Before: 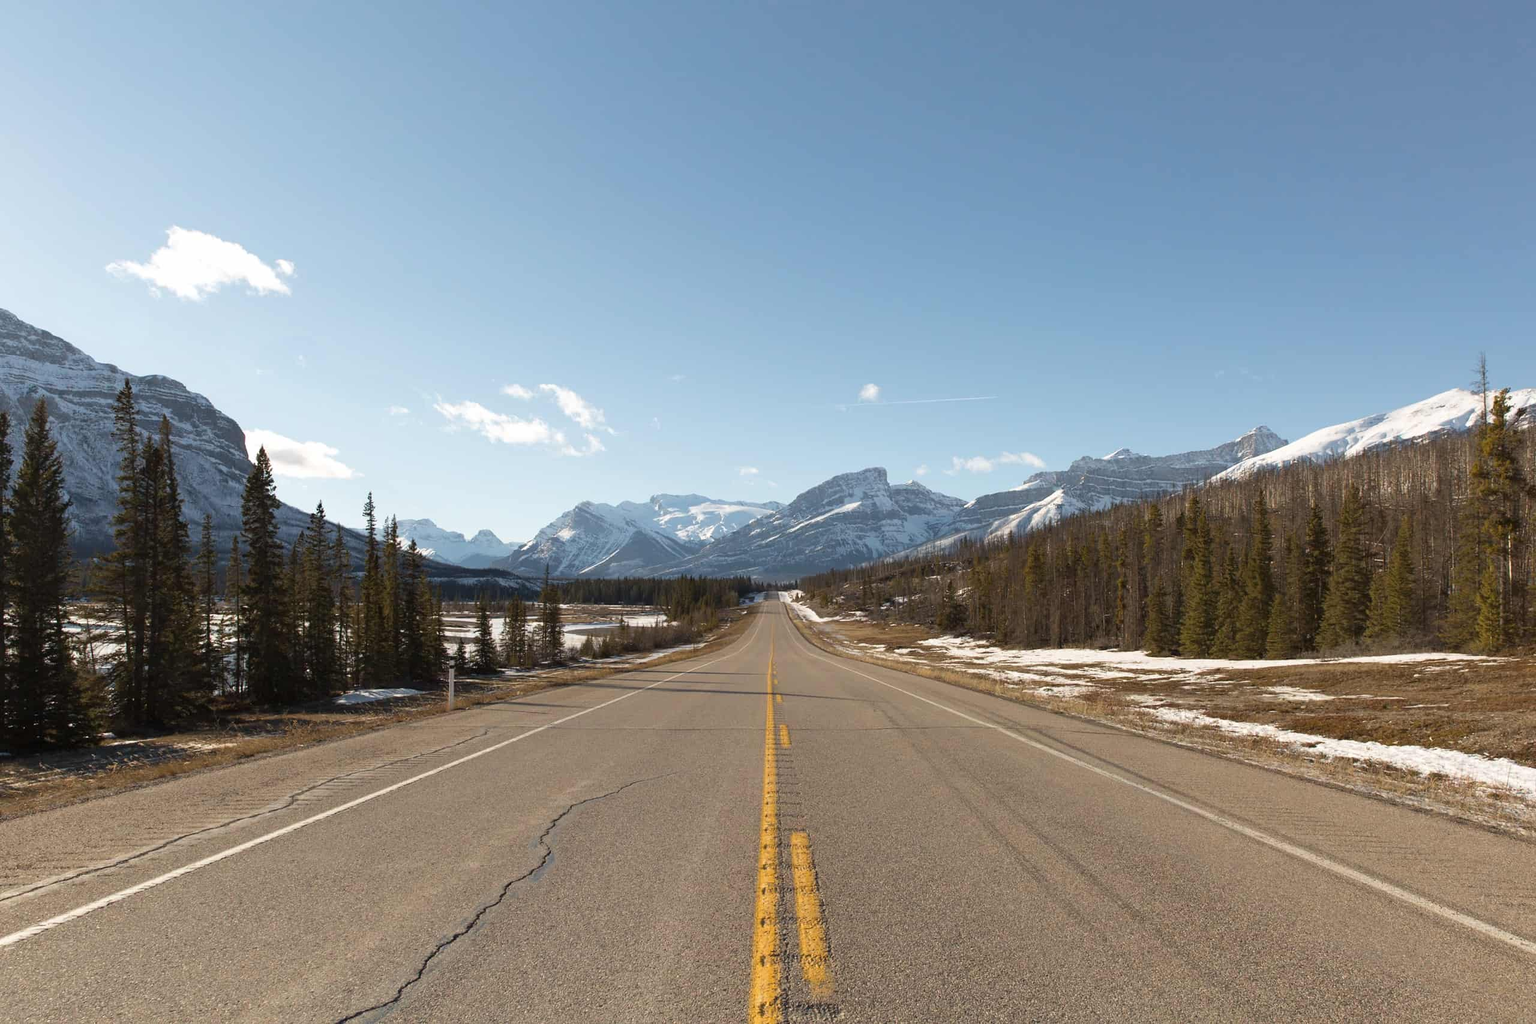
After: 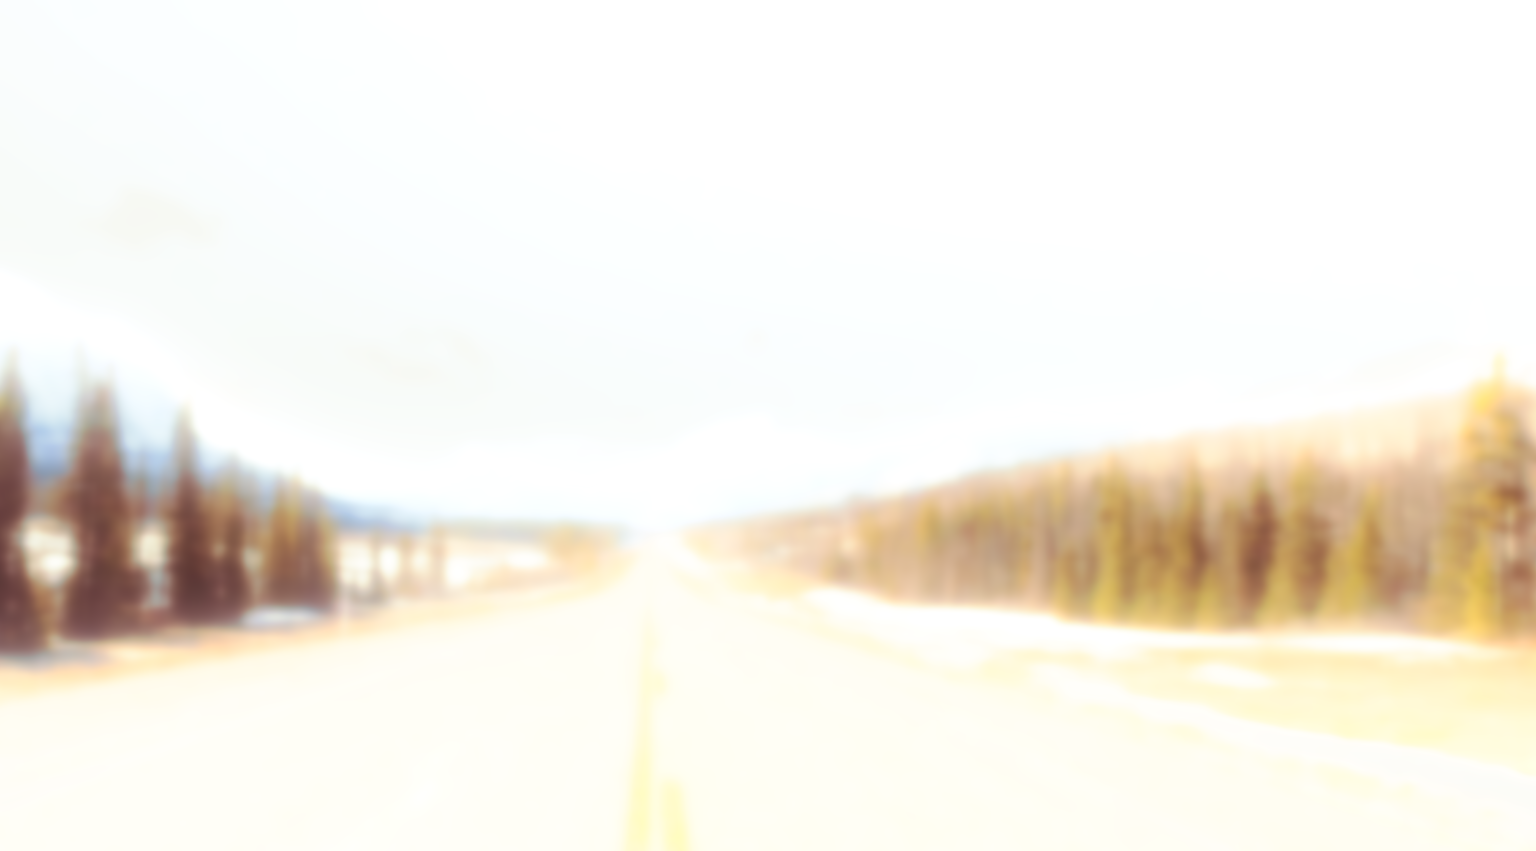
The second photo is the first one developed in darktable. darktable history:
rotate and perspective: rotation 1.69°, lens shift (vertical) -0.023, lens shift (horizontal) -0.291, crop left 0.025, crop right 0.988, crop top 0.092, crop bottom 0.842
exposure: black level correction 0, exposure 1.7 EV, compensate exposure bias true, compensate highlight preservation false
split-toning: on, module defaults
base curve: curves: ch0 [(0, 0) (0.028, 0.03) (0.121, 0.232) (0.46, 0.748) (0.859, 0.968) (1, 1)], preserve colors none
crop and rotate: top 0%, bottom 5.097%
sharpen: radius 1, threshold 1
lowpass: on, module defaults
bloom: on, module defaults
